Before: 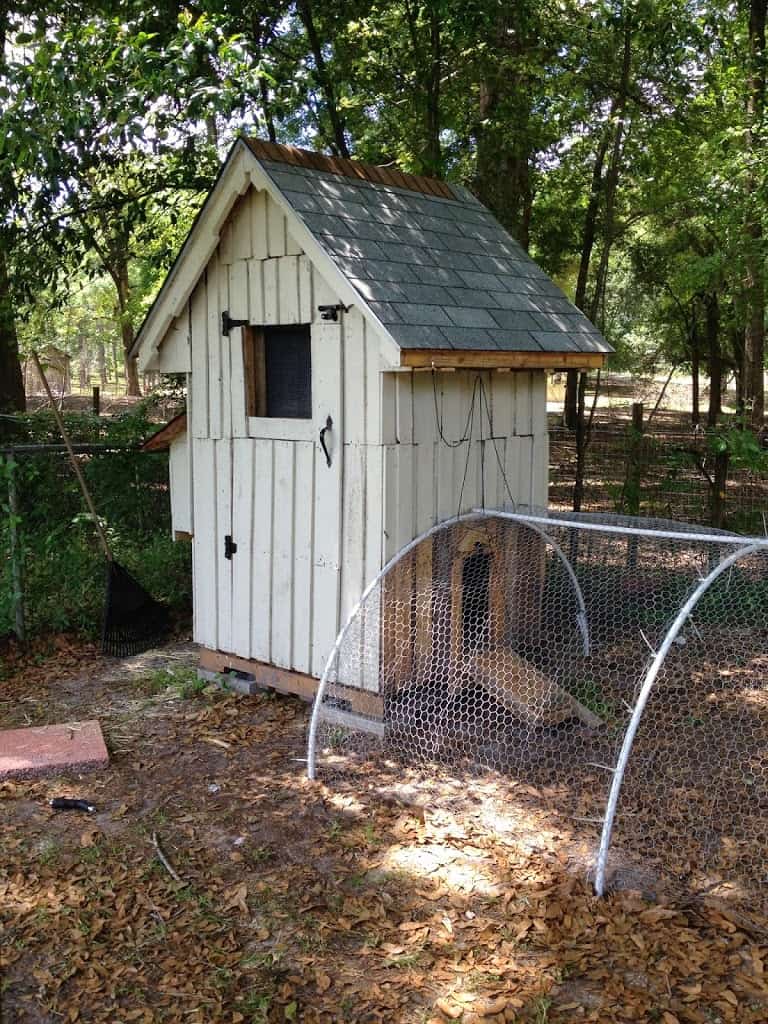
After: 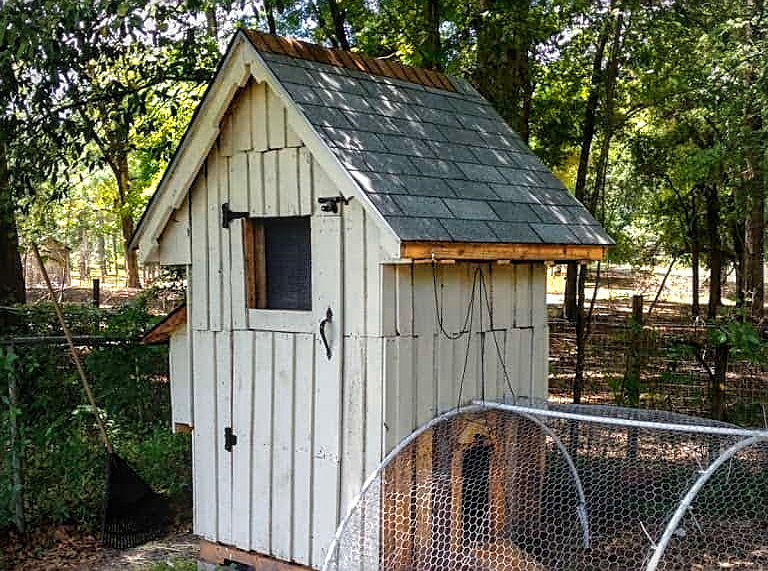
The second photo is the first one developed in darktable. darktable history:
crop and rotate: top 10.565%, bottom 33.633%
sharpen: on, module defaults
local contrast: on, module defaults
color zones: curves: ch0 [(0.018, 0.548) (0.224, 0.64) (0.425, 0.447) (0.675, 0.575) (0.732, 0.579)]; ch1 [(0.066, 0.487) (0.25, 0.5) (0.404, 0.43) (0.75, 0.421) (0.956, 0.421)]; ch2 [(0.044, 0.561) (0.215, 0.465) (0.399, 0.544) (0.465, 0.548) (0.614, 0.447) (0.724, 0.43) (0.882, 0.623) (0.956, 0.632)]
color balance rgb: linear chroma grading › global chroma 15.434%, perceptual saturation grading › global saturation 25.174%
vignetting: fall-off start 74.66%, fall-off radius 65.9%, unbound false
tone equalizer: edges refinement/feathering 500, mask exposure compensation -1.57 EV, preserve details no
